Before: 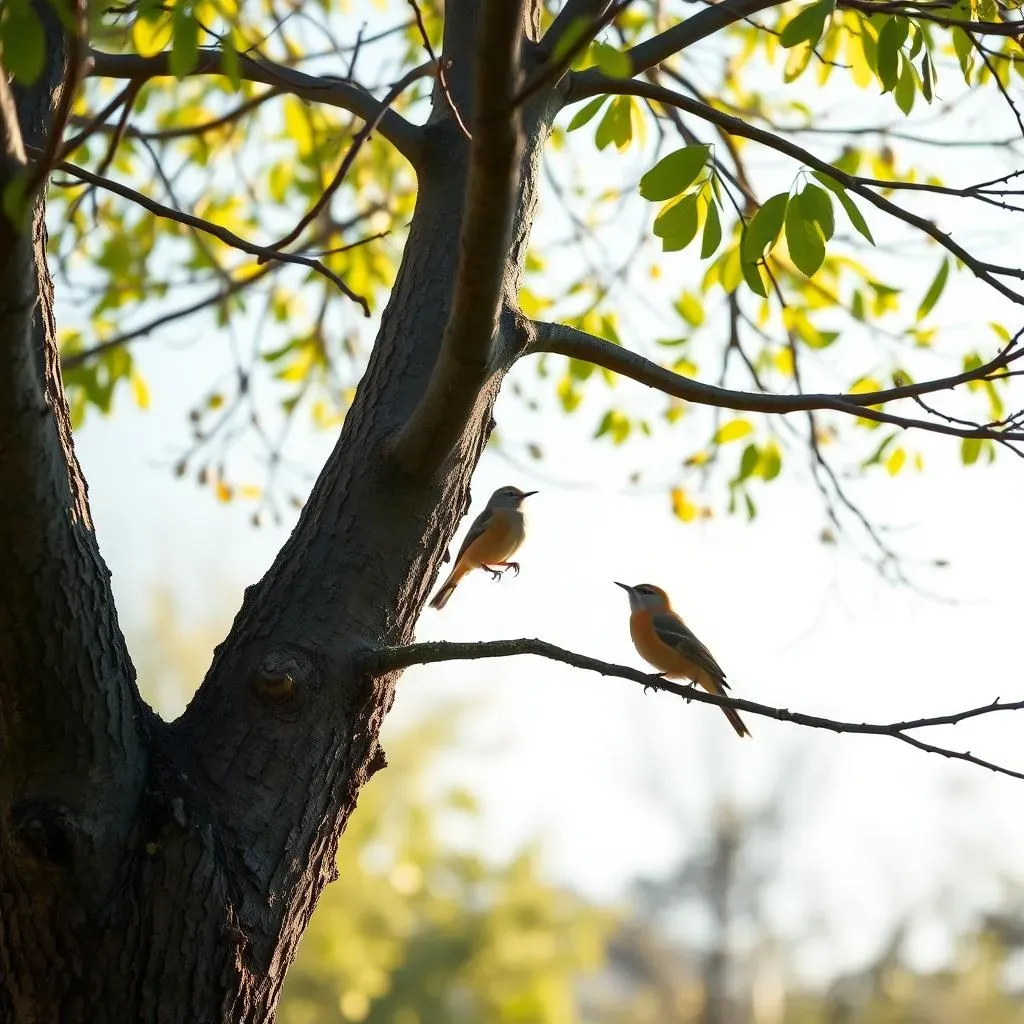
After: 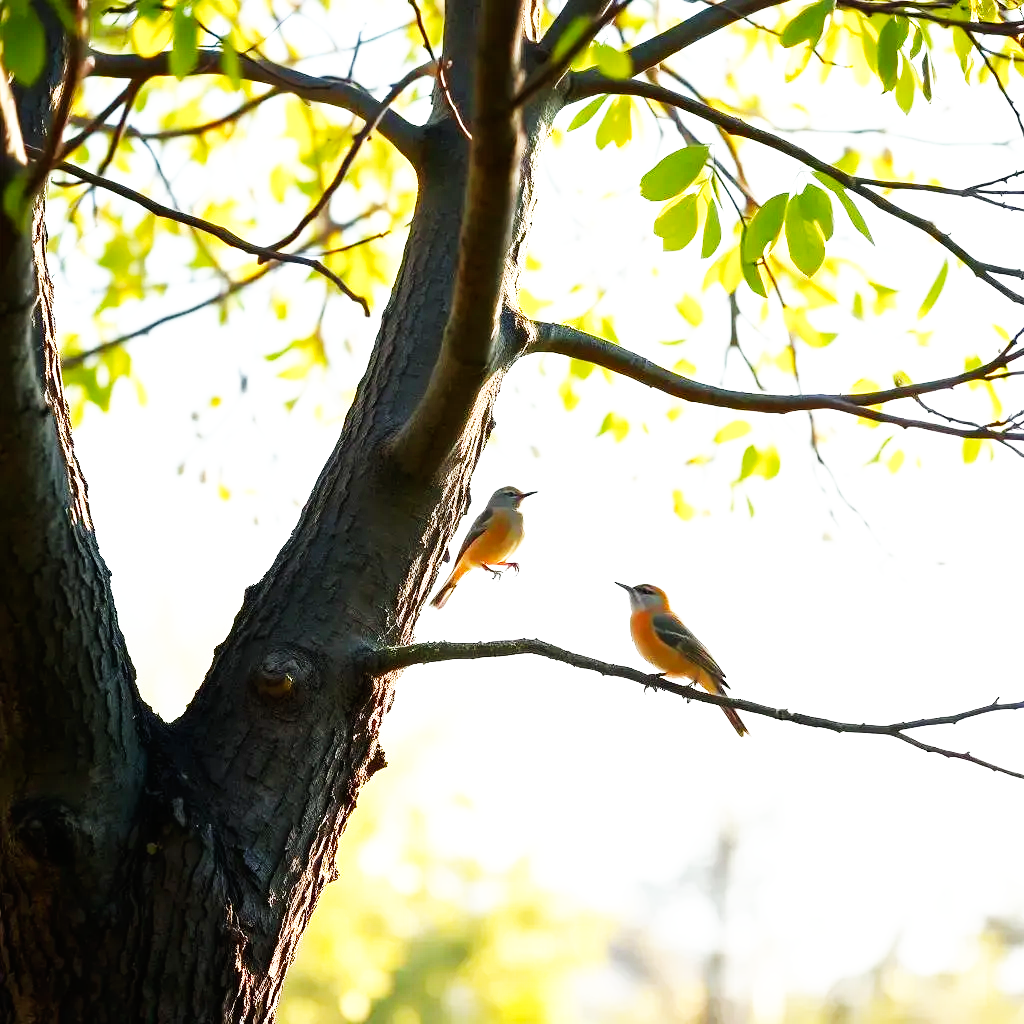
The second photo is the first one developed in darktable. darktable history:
base curve: curves: ch0 [(0, 0) (0.007, 0.004) (0.027, 0.03) (0.046, 0.07) (0.207, 0.54) (0.442, 0.872) (0.673, 0.972) (1, 1)], preserve colors none
exposure: black level correction 0, exposure 0.399 EV, compensate exposure bias true, compensate highlight preservation false
